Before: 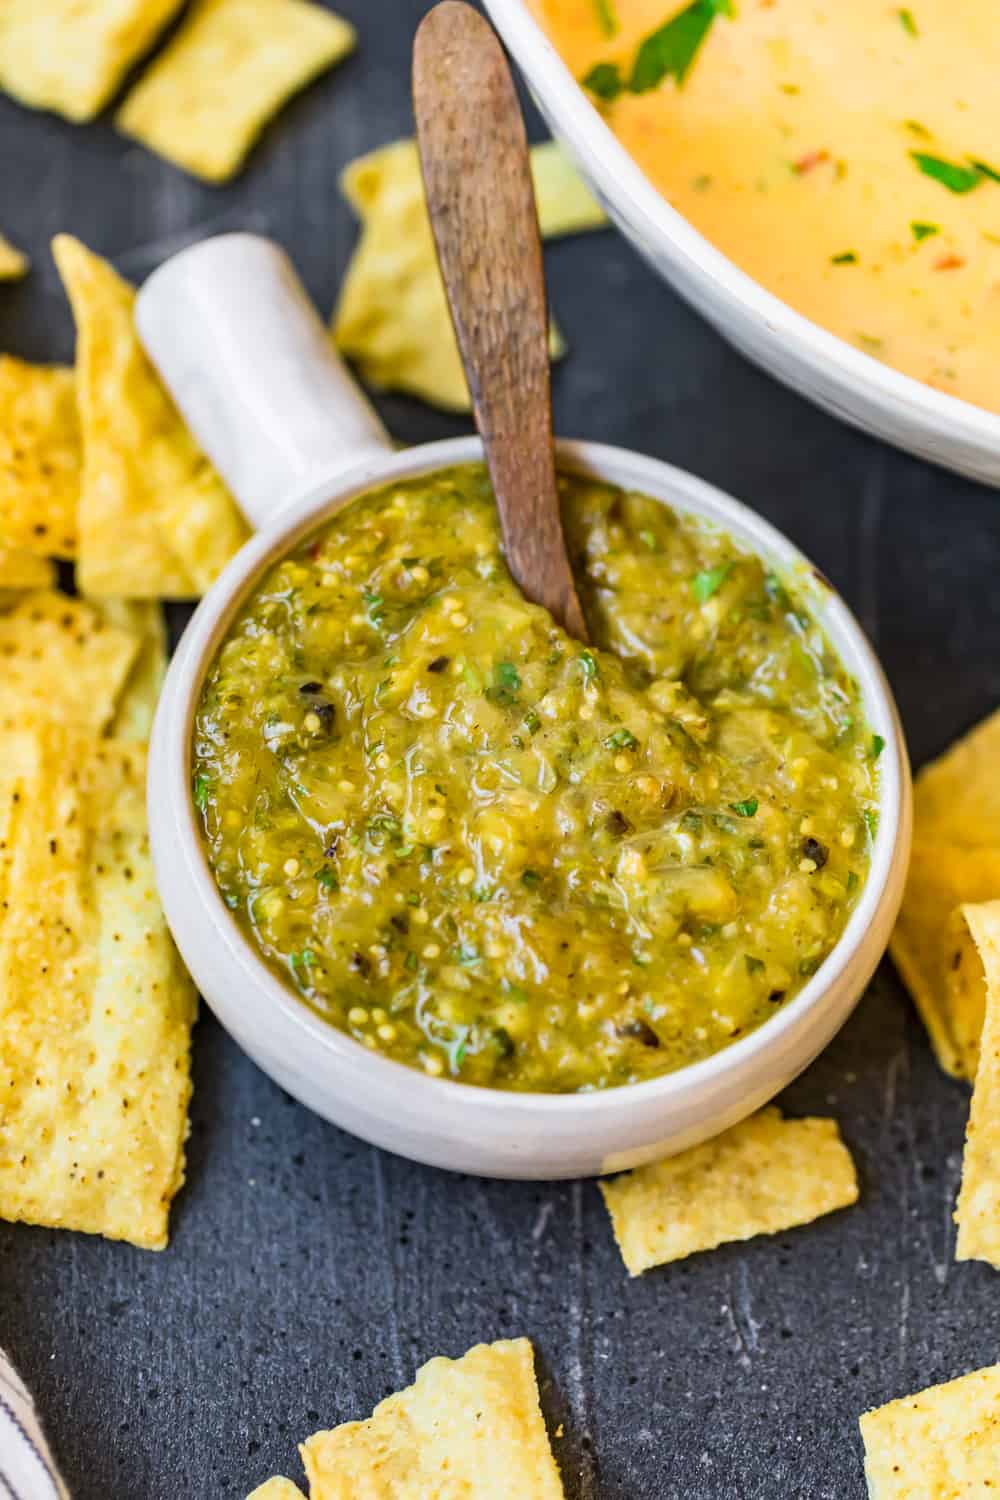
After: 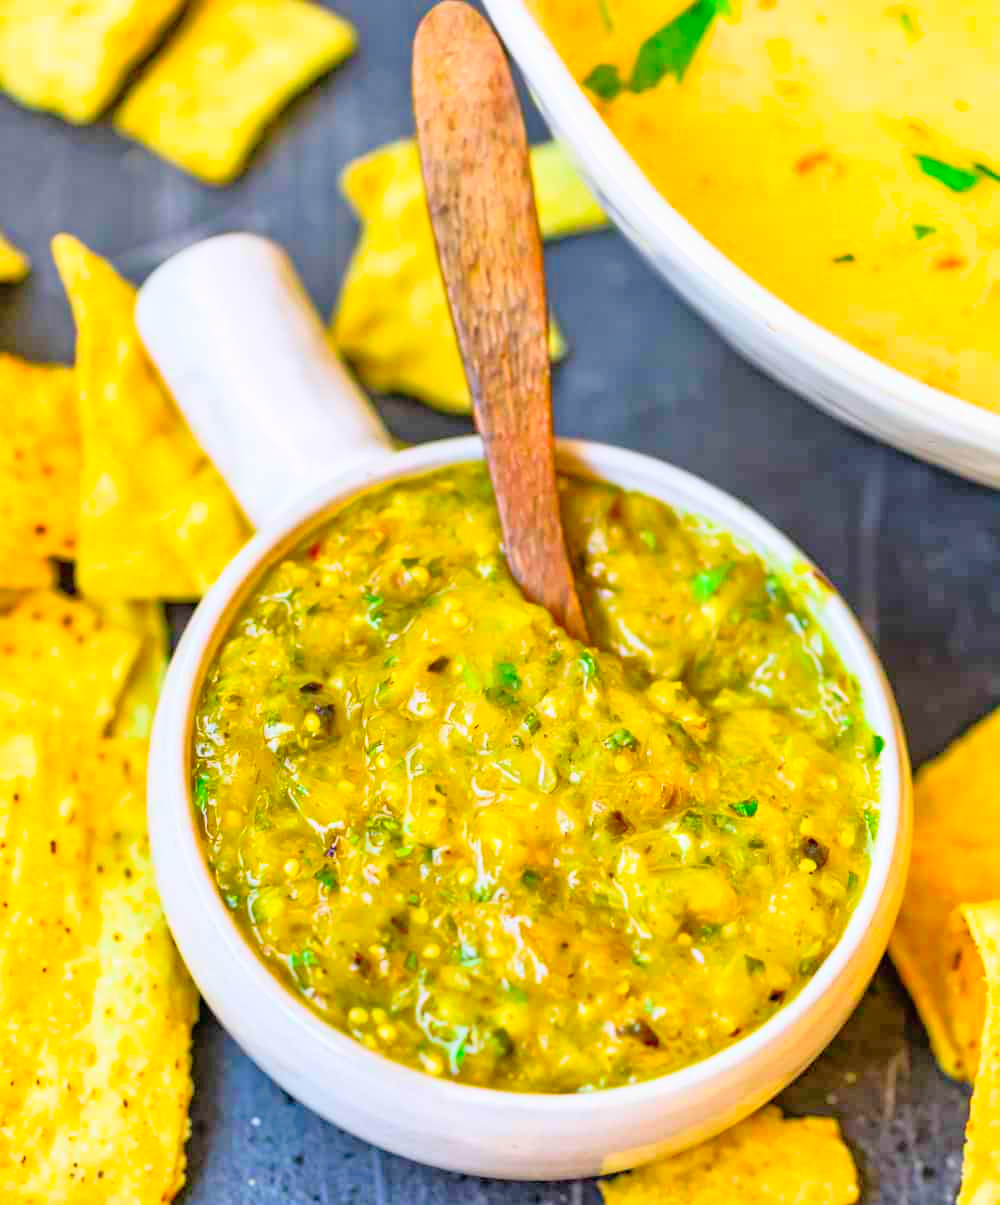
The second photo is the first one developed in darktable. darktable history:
contrast brightness saturation: contrast 0.197, brightness 0.202, saturation 0.802
tone equalizer: -7 EV 0.164 EV, -6 EV 0.589 EV, -5 EV 1.14 EV, -4 EV 1.32 EV, -3 EV 1.13 EV, -2 EV 0.6 EV, -1 EV 0.166 EV
crop: bottom 19.641%
